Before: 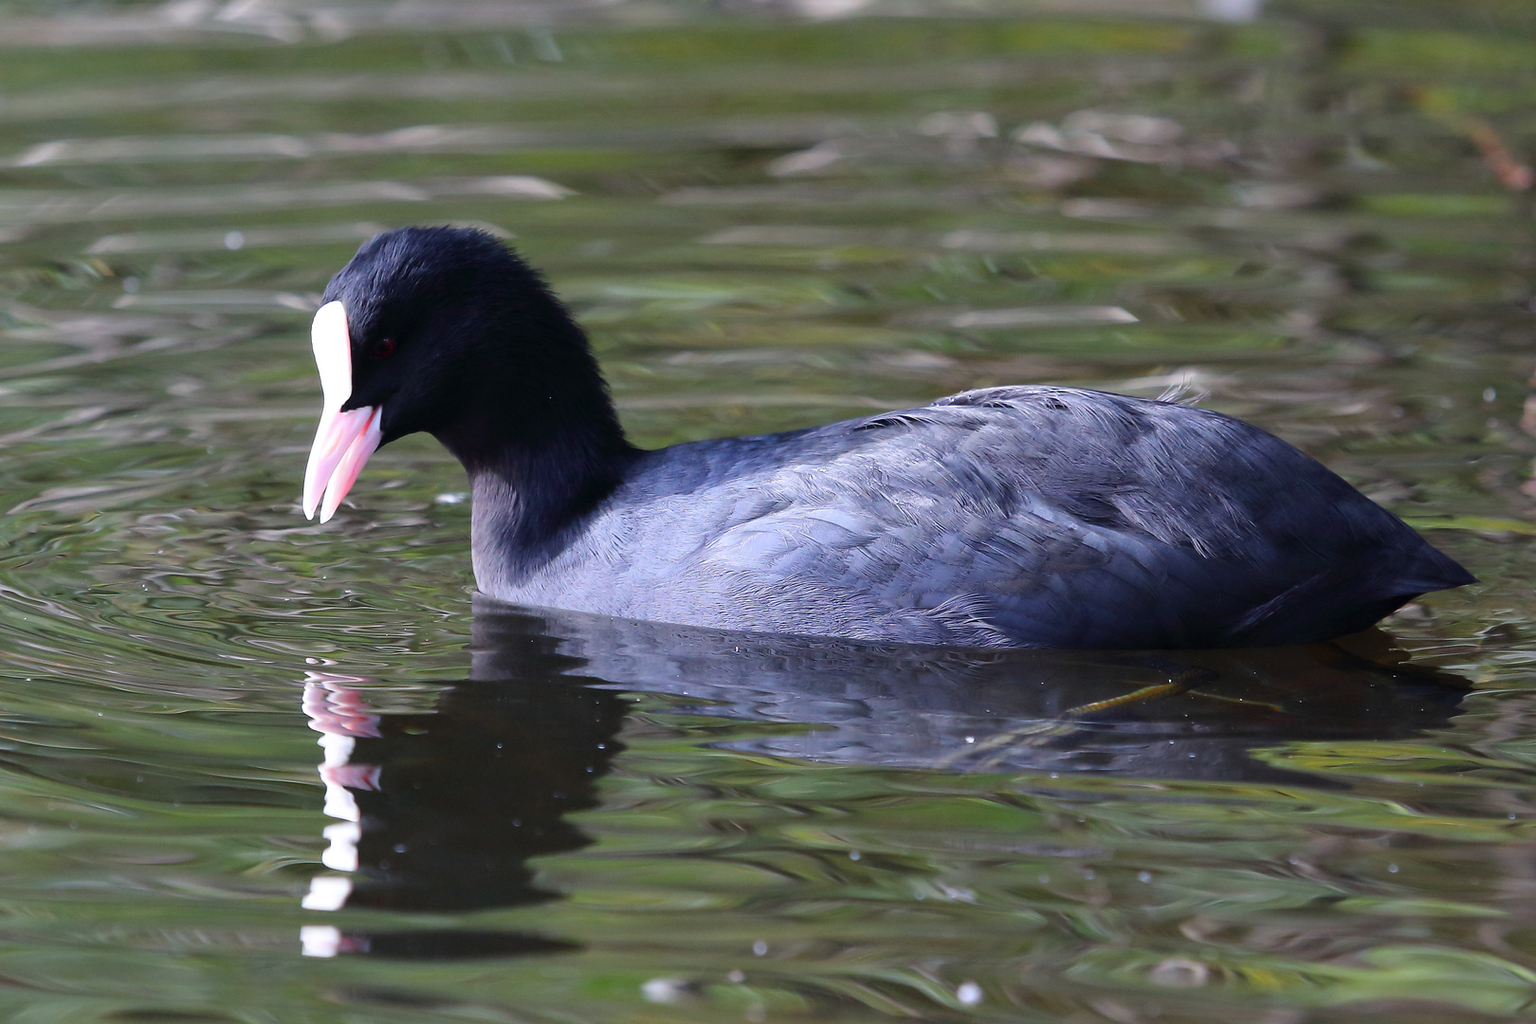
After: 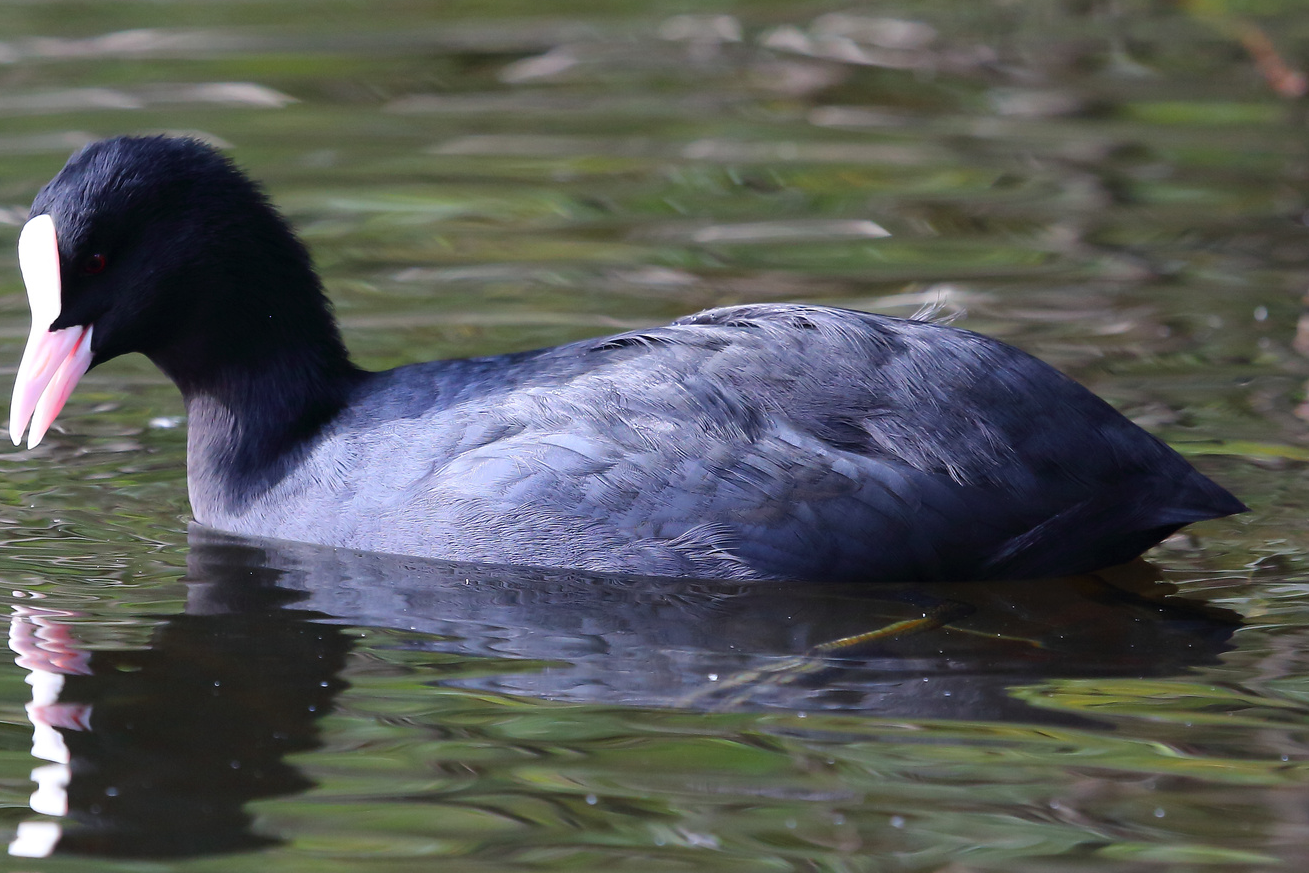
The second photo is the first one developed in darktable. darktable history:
crop: left 19.159%, top 9.58%, bottom 9.58%
tone equalizer: on, module defaults
